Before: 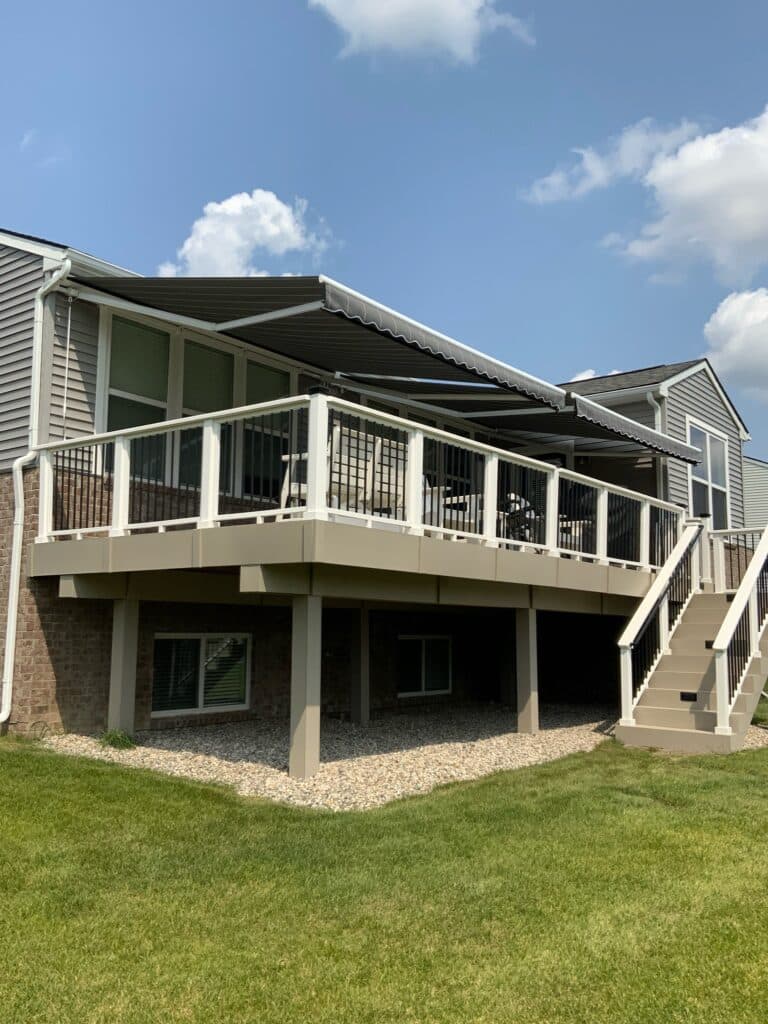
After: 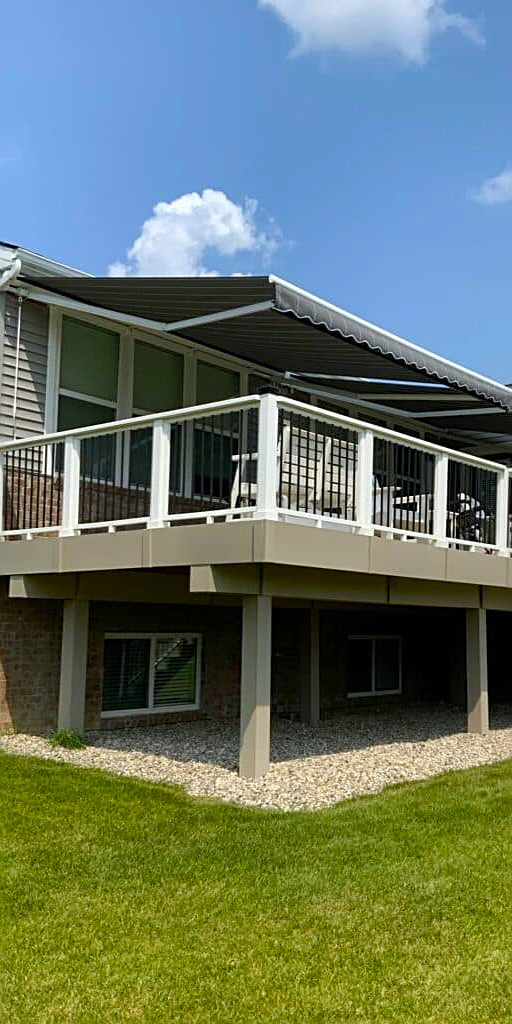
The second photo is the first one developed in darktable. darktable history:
crop and rotate: left 6.617%, right 26.717%
white balance: red 0.974, blue 1.044
color balance rgb: perceptual saturation grading › global saturation 35%, perceptual saturation grading › highlights -25%, perceptual saturation grading › shadows 25%, global vibrance 10%
sharpen: on, module defaults
